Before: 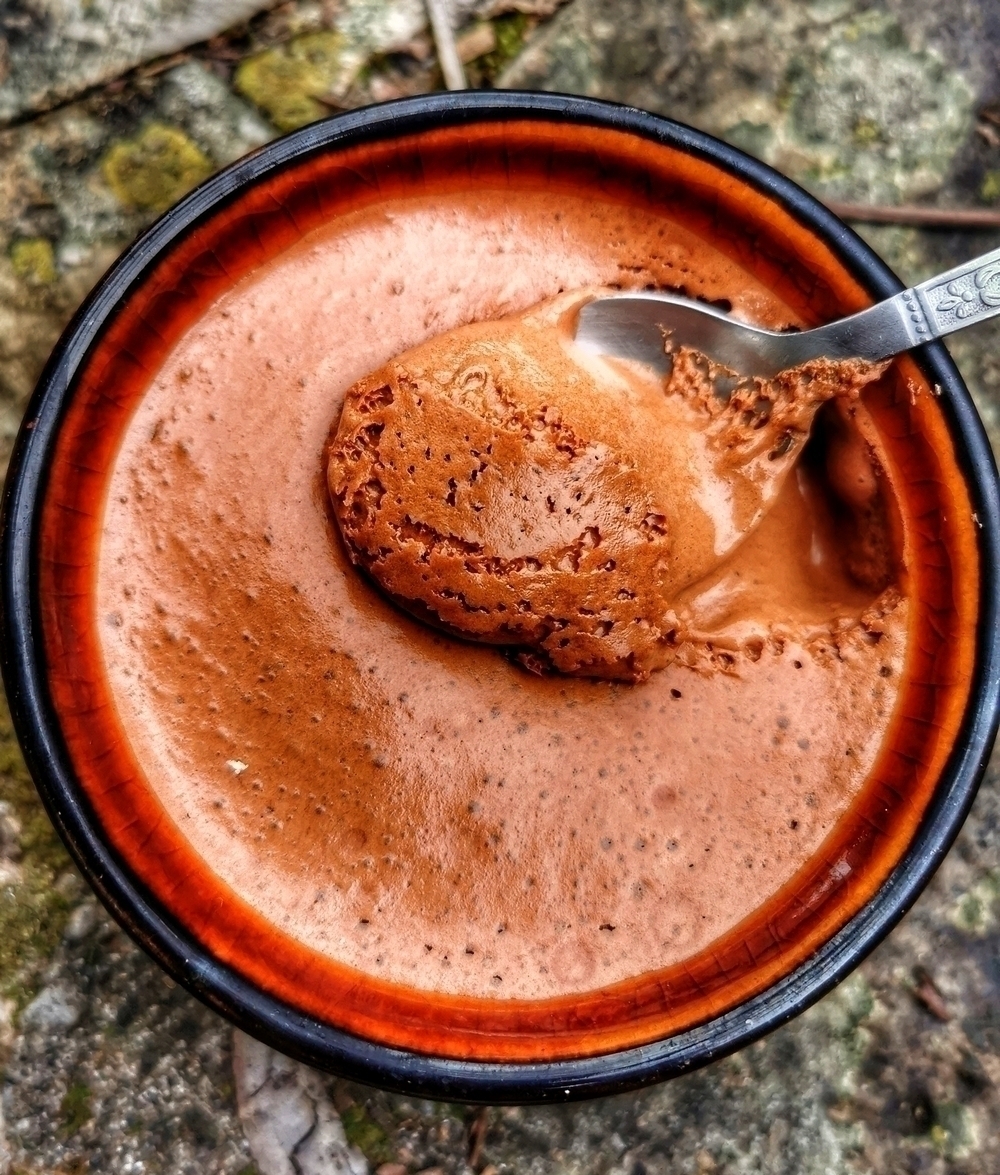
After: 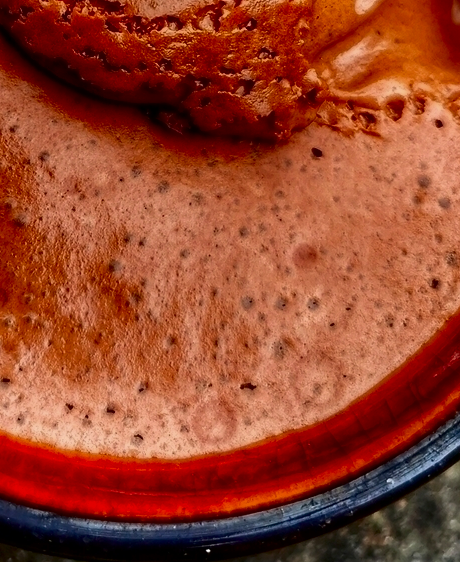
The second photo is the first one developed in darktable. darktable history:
contrast brightness saturation: brightness -0.253, saturation 0.198
crop: left 35.914%, top 46.058%, right 18.073%, bottom 6.057%
